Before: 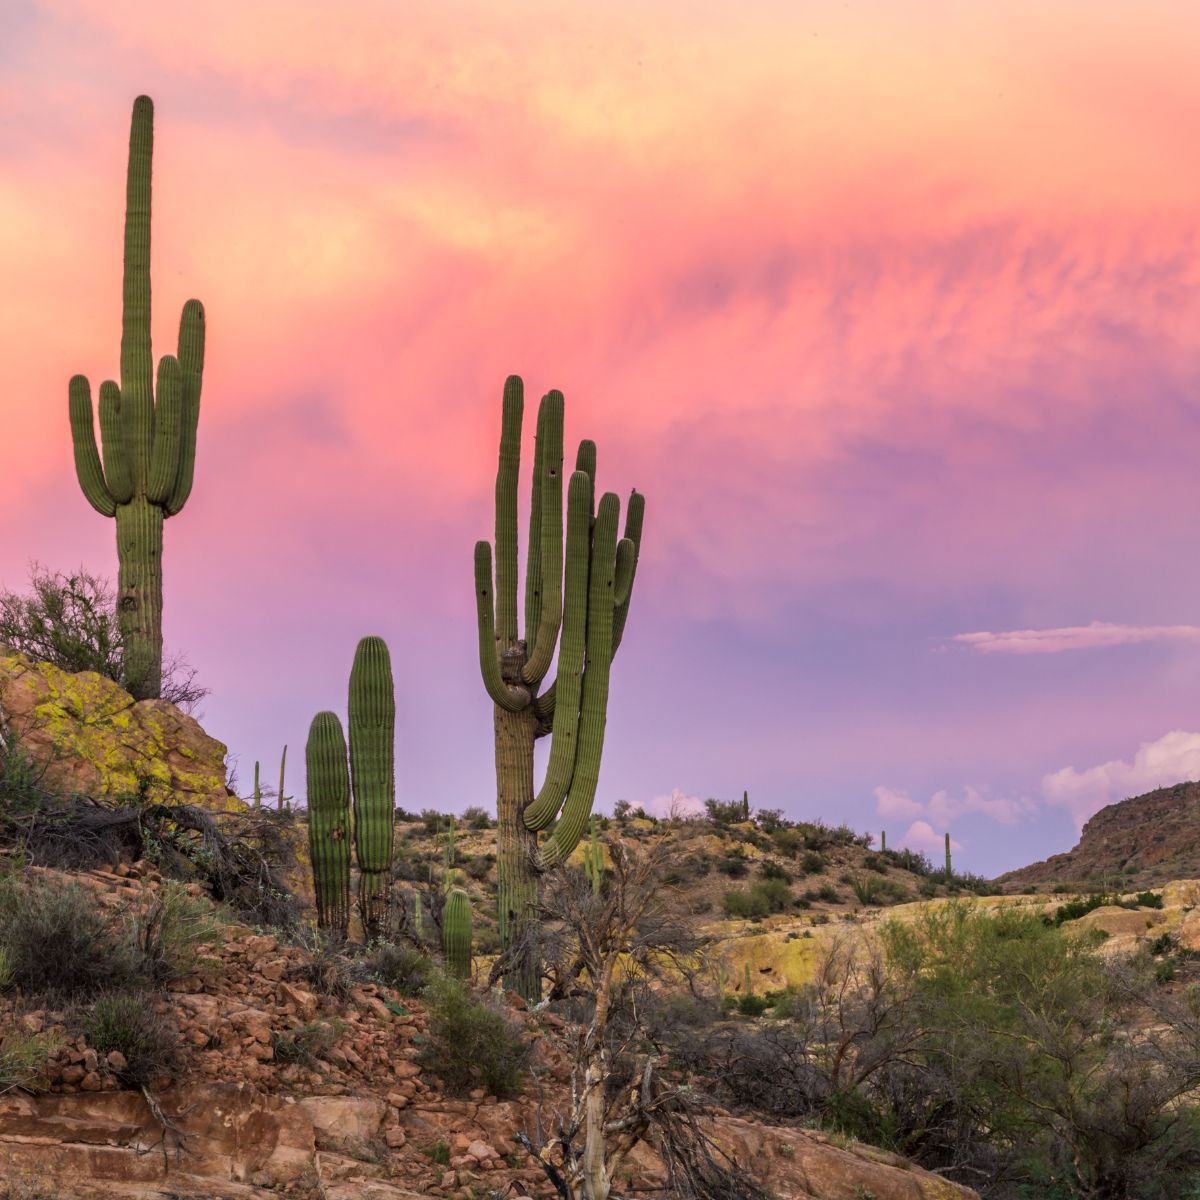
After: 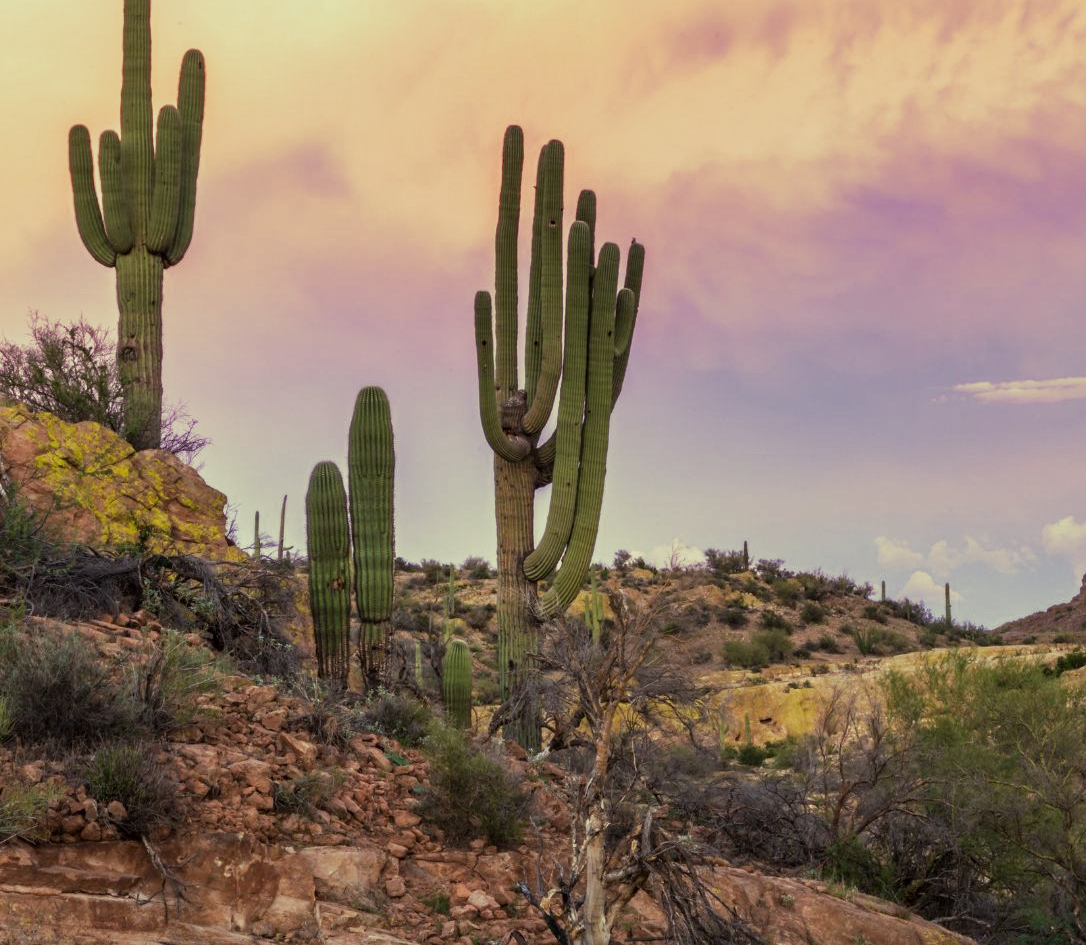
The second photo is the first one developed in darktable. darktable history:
crop: top 20.916%, right 9.437%, bottom 0.316%
split-toning: shadows › hue 290.82°, shadows › saturation 0.34, highlights › saturation 0.38, balance 0, compress 50%
